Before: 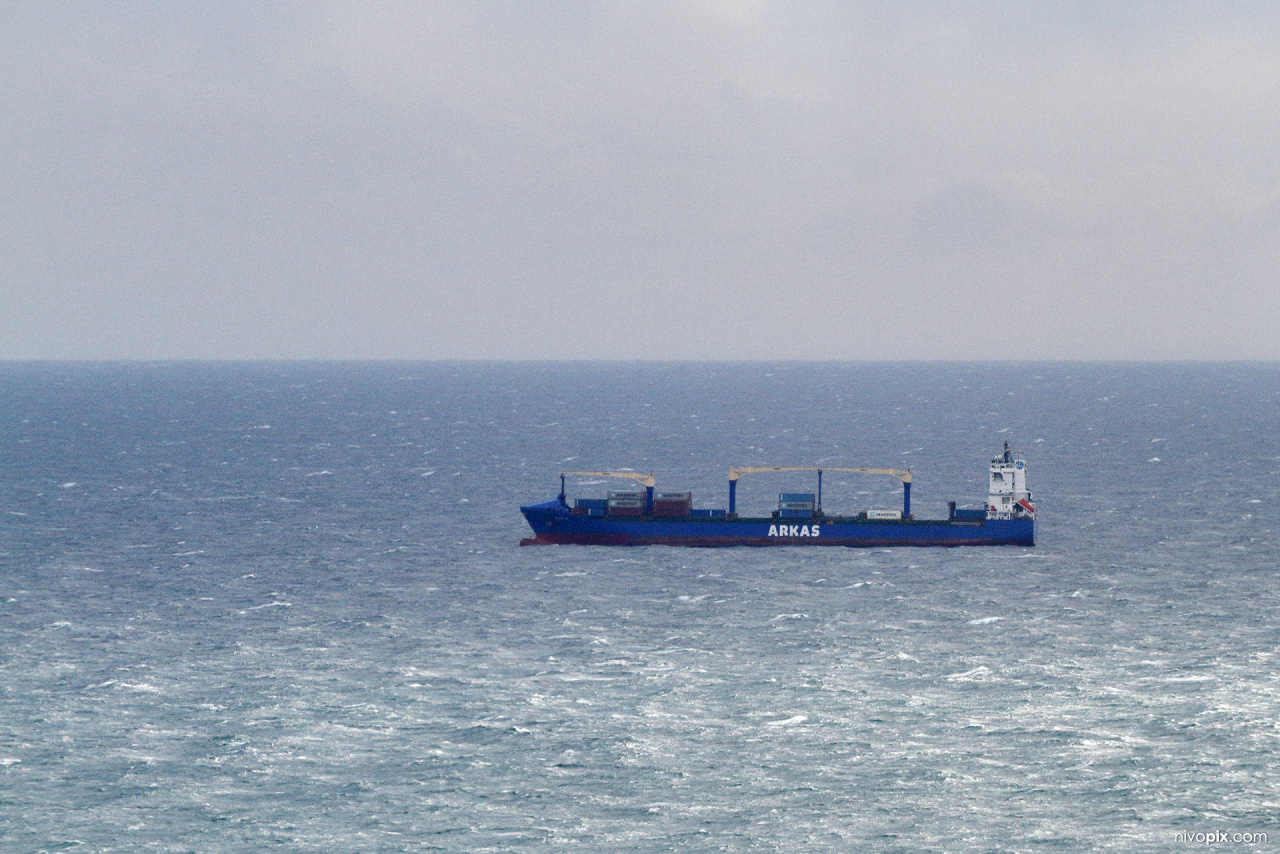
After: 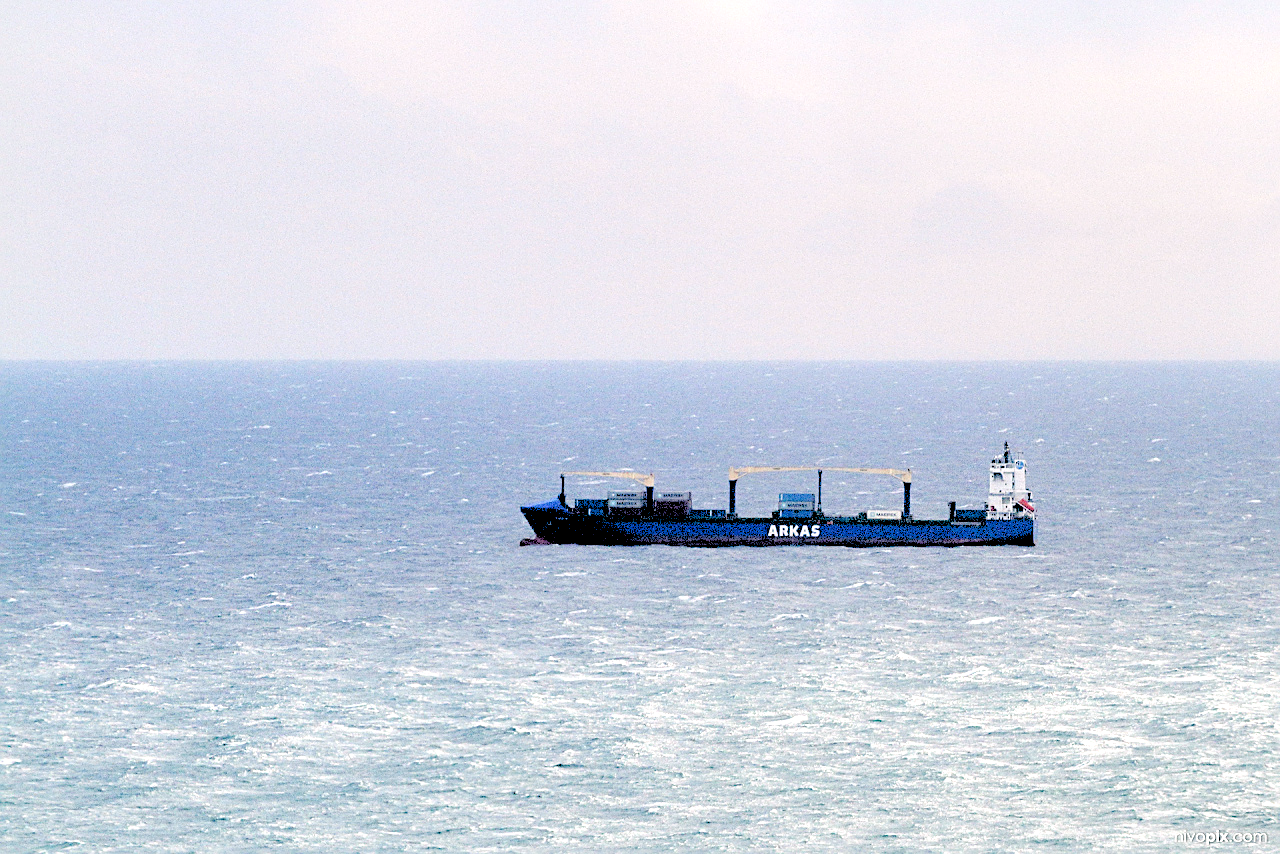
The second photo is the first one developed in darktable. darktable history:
color balance: lift [0.975, 0.993, 1, 1.015], gamma [1.1, 1, 1, 0.945], gain [1, 1.04, 1, 0.95]
sharpen: on, module defaults
exposure: exposure 0.657 EV, compensate highlight preservation false
rgb levels: levels [[0.027, 0.429, 0.996], [0, 0.5, 1], [0, 0.5, 1]]
